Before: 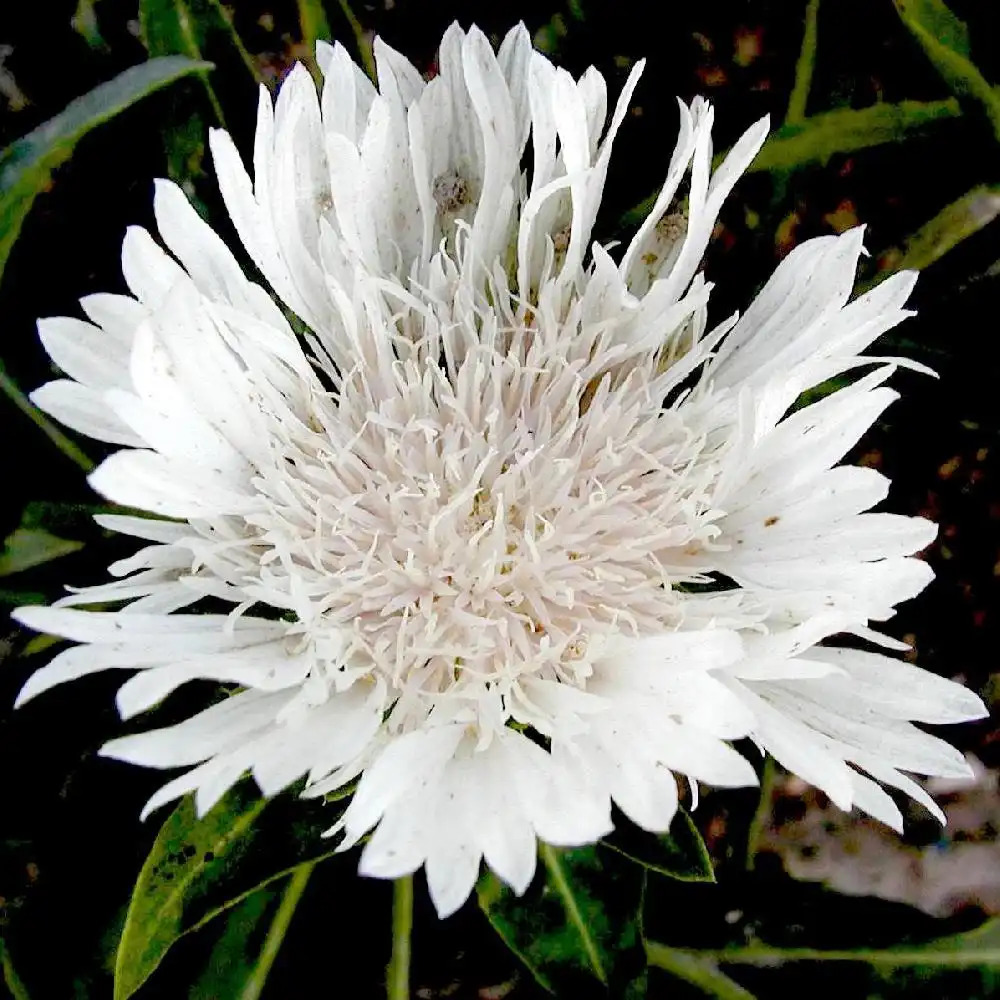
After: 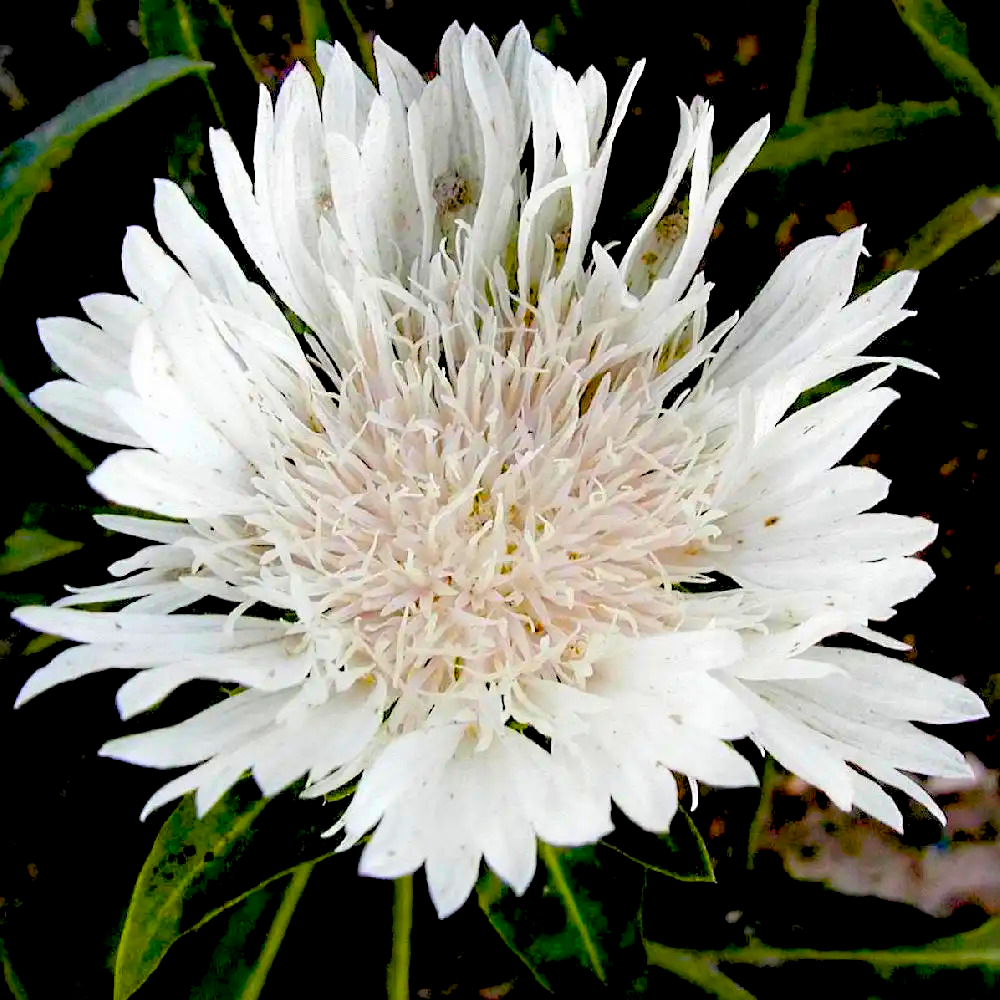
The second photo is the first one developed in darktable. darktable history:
color balance rgb: global offset › luminance -0.876%, linear chroma grading › global chroma 25.314%, perceptual saturation grading › global saturation 30.757%
sharpen: radius 5.328, amount 0.309, threshold 26.894
